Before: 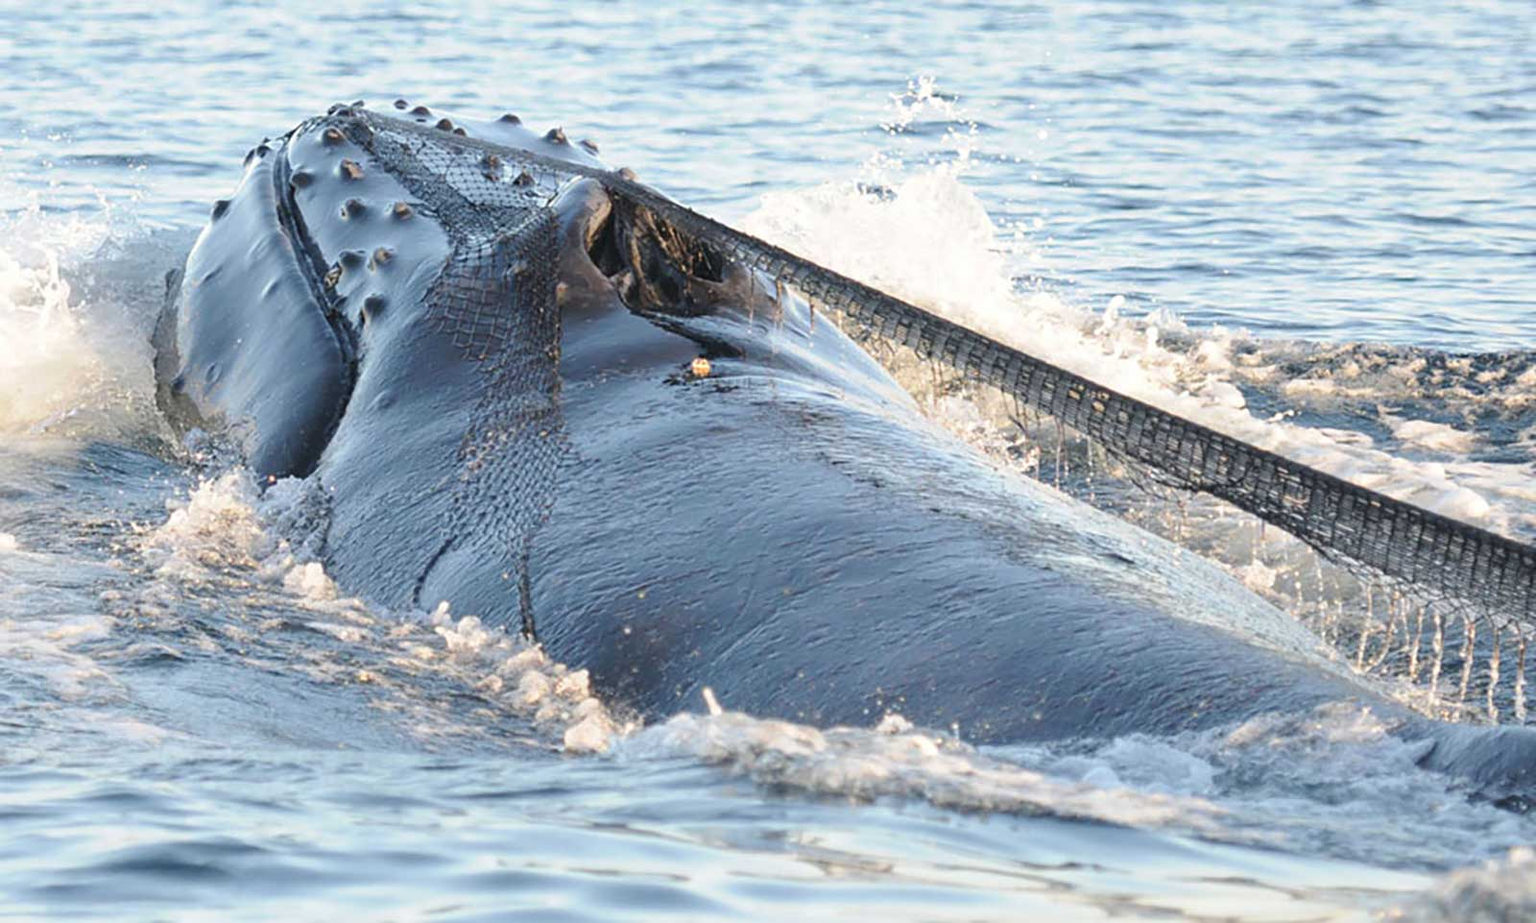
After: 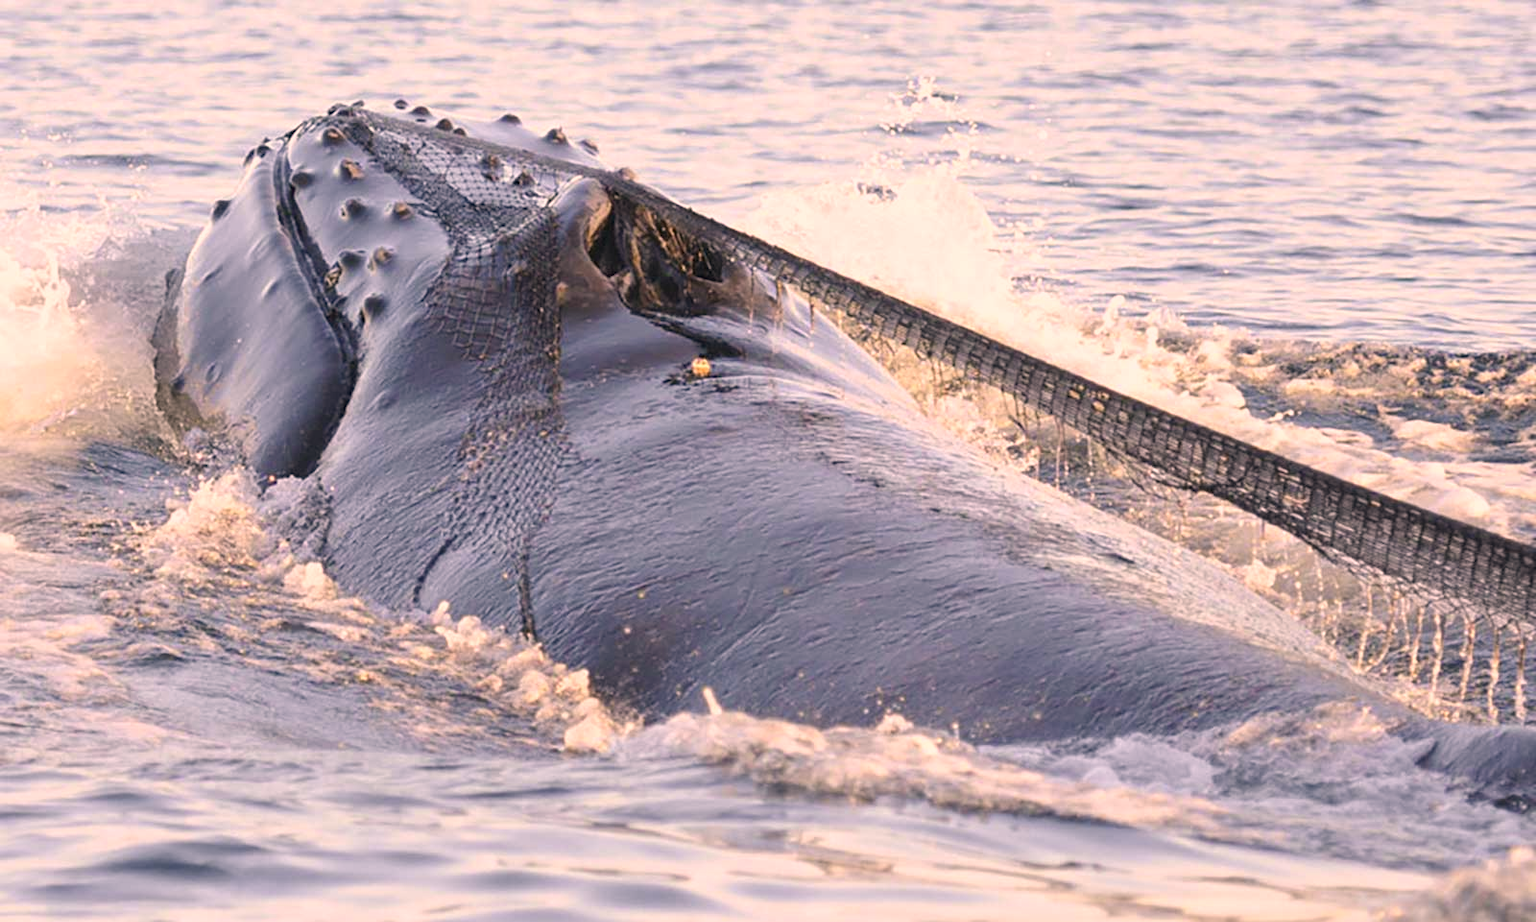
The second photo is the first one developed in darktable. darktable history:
tone equalizer: on, module defaults
white balance: red 0.976, blue 1.04
color correction: highlights a* 17.88, highlights b* 18.79
